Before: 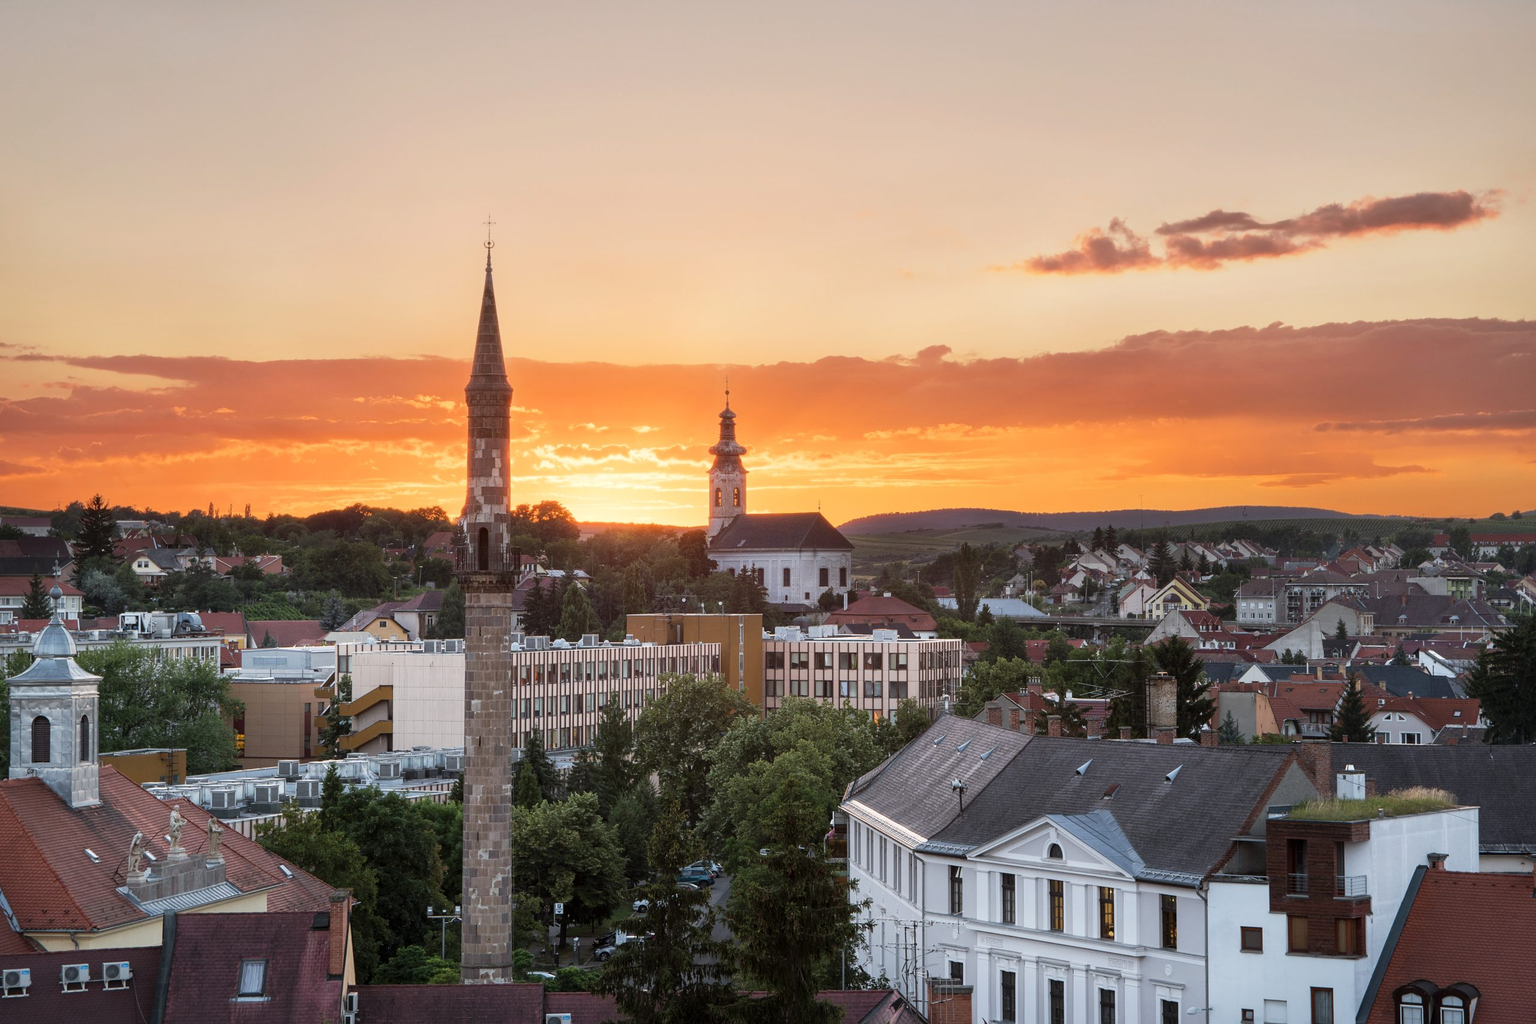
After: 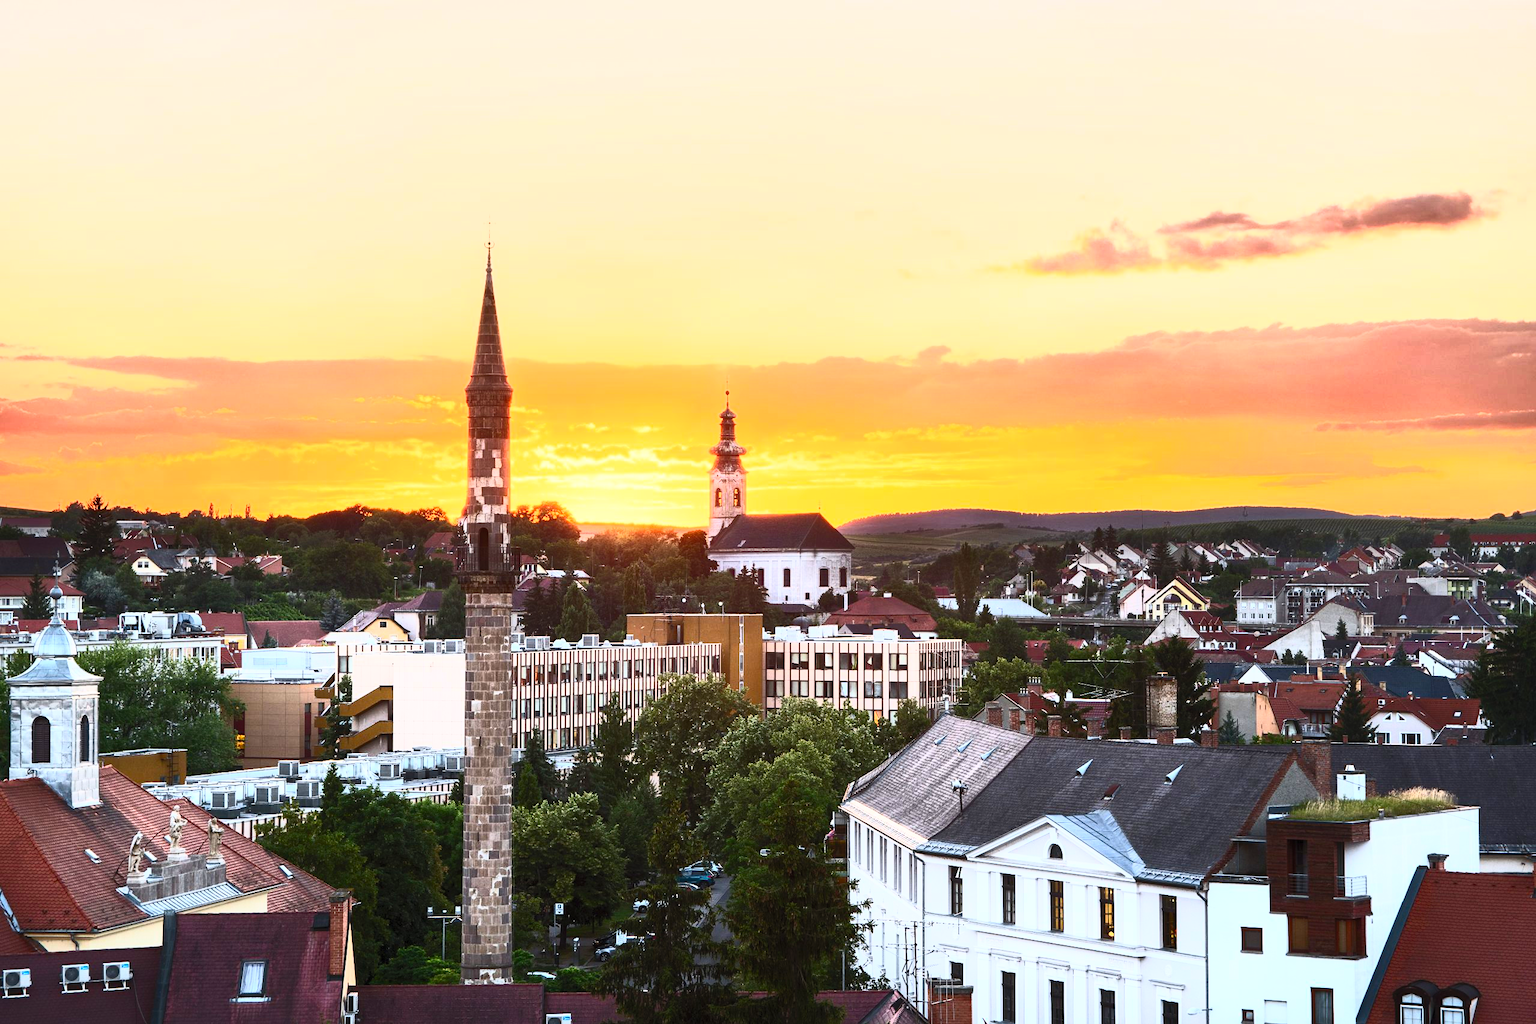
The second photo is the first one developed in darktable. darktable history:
contrast brightness saturation: contrast 0.833, brightness 0.593, saturation 0.573
